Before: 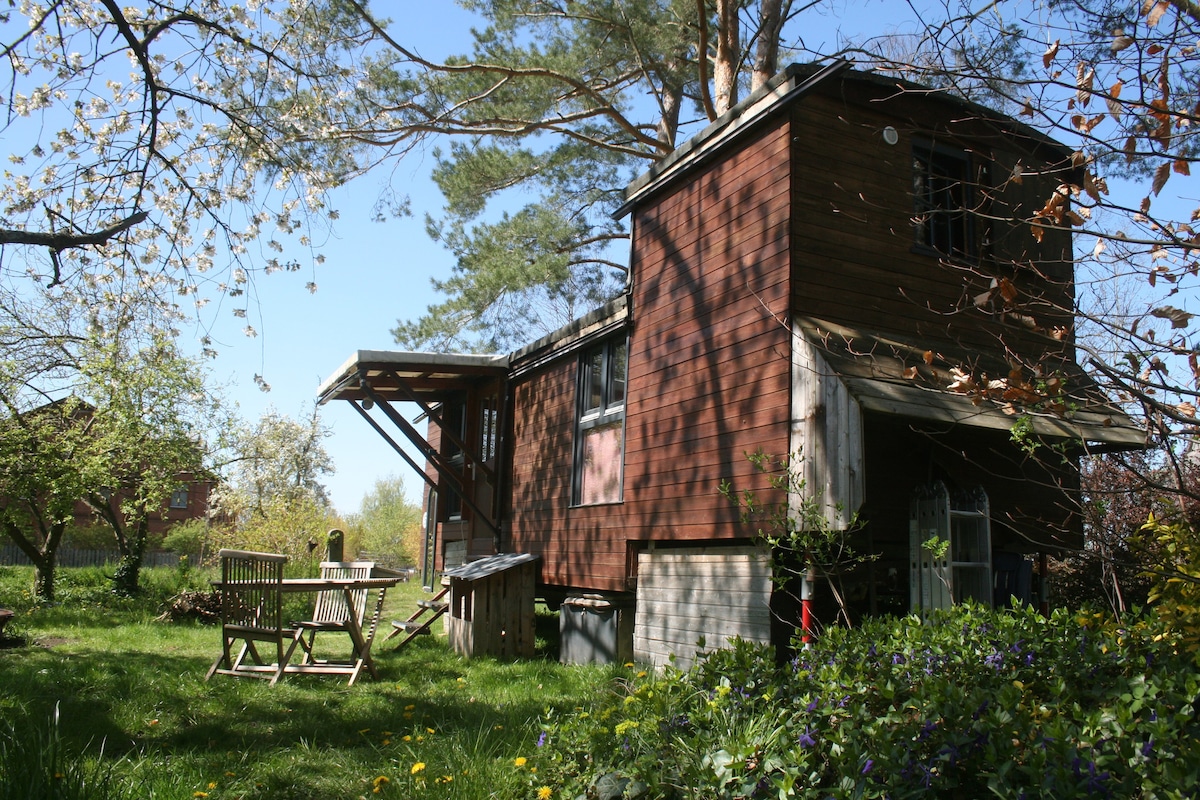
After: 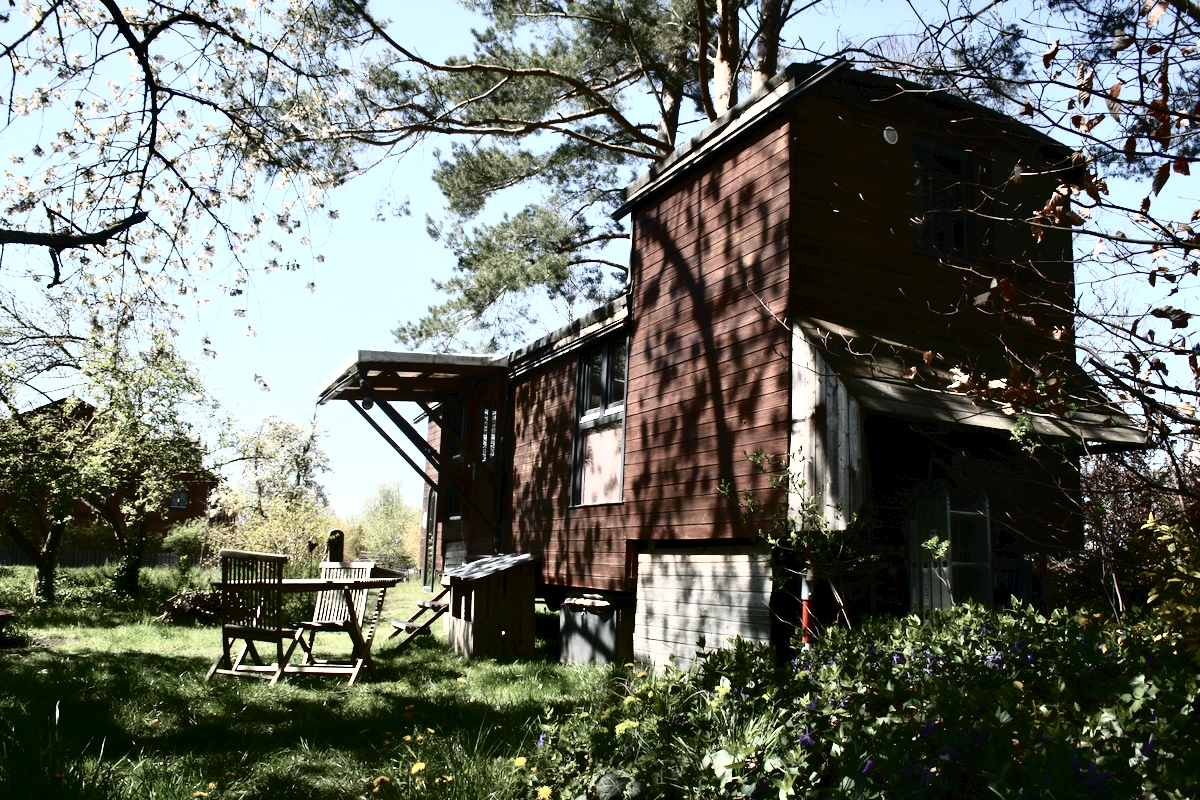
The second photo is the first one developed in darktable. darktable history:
contrast equalizer: octaves 7, y [[0.514, 0.573, 0.581, 0.508, 0.5, 0.5], [0.5 ×6], [0.5 ×6], [0 ×6], [0 ×6]]
tone curve: curves: ch0 [(0, 0) (0.003, 0.03) (0.011, 0.022) (0.025, 0.018) (0.044, 0.031) (0.069, 0.035) (0.1, 0.04) (0.136, 0.046) (0.177, 0.063) (0.224, 0.087) (0.277, 0.15) (0.335, 0.252) (0.399, 0.354) (0.468, 0.475) (0.543, 0.602) (0.623, 0.73) (0.709, 0.856) (0.801, 0.945) (0.898, 0.987) (1, 1)], color space Lab, independent channels, preserve colors none
contrast brightness saturation: contrast 0.103, saturation -0.286
